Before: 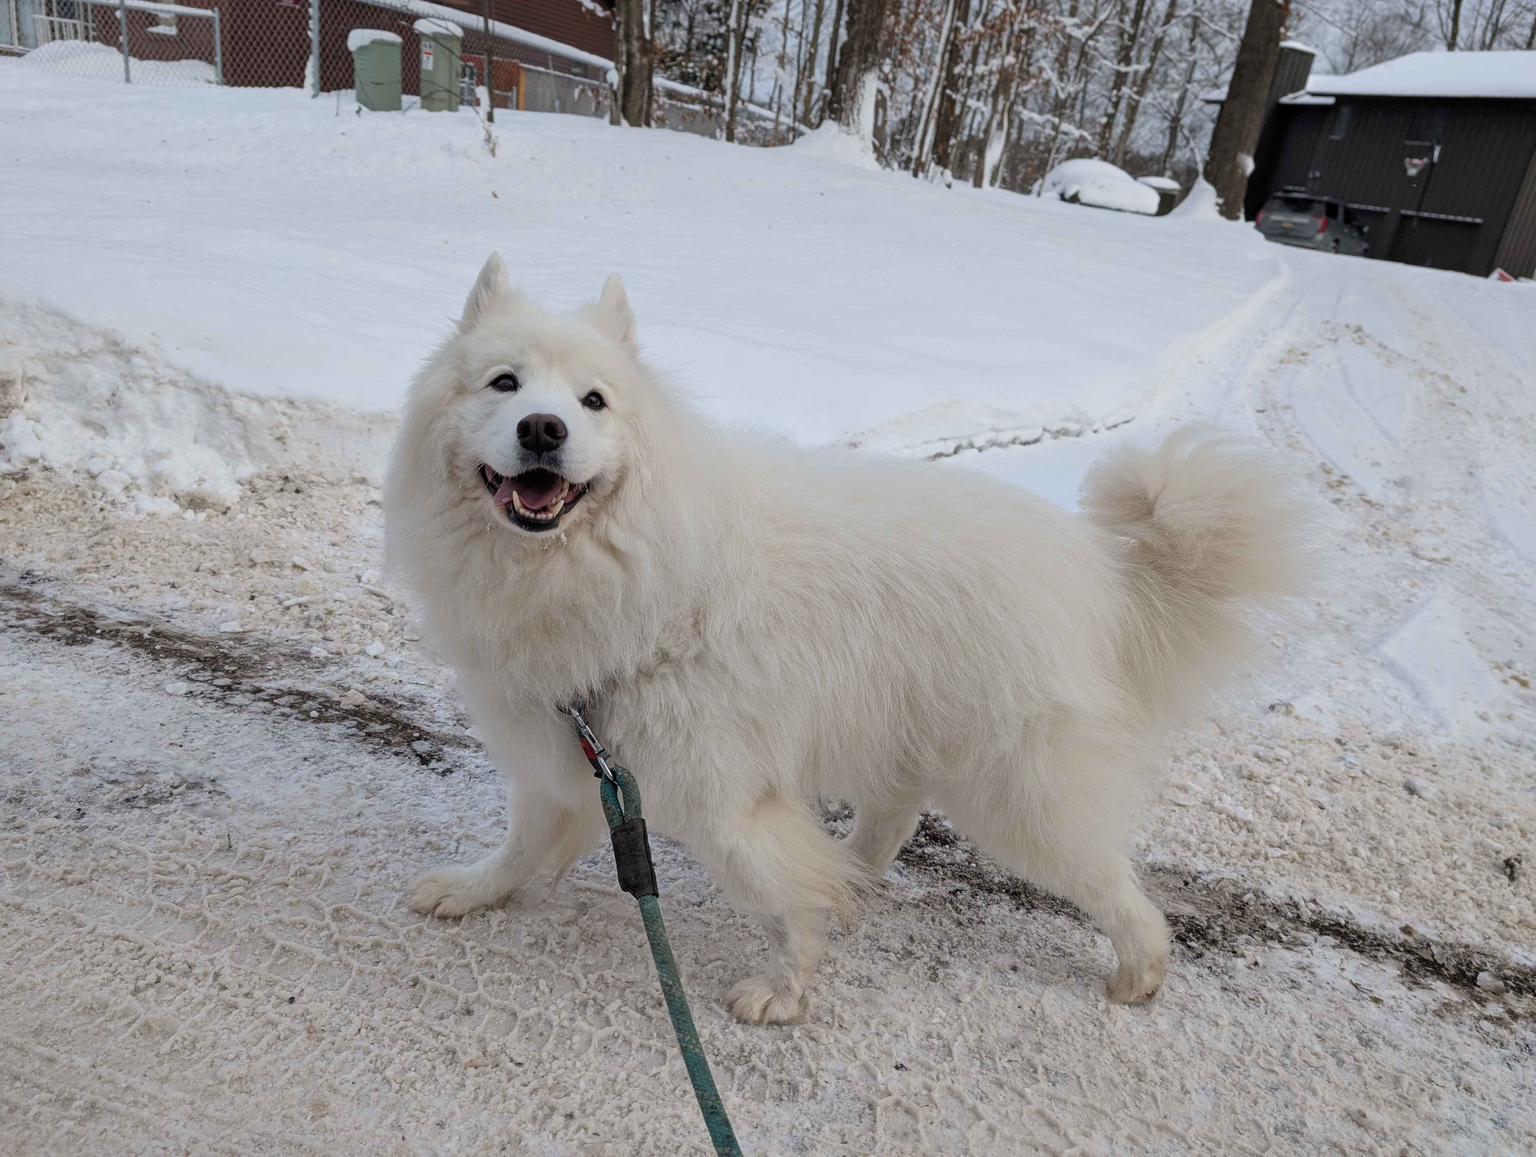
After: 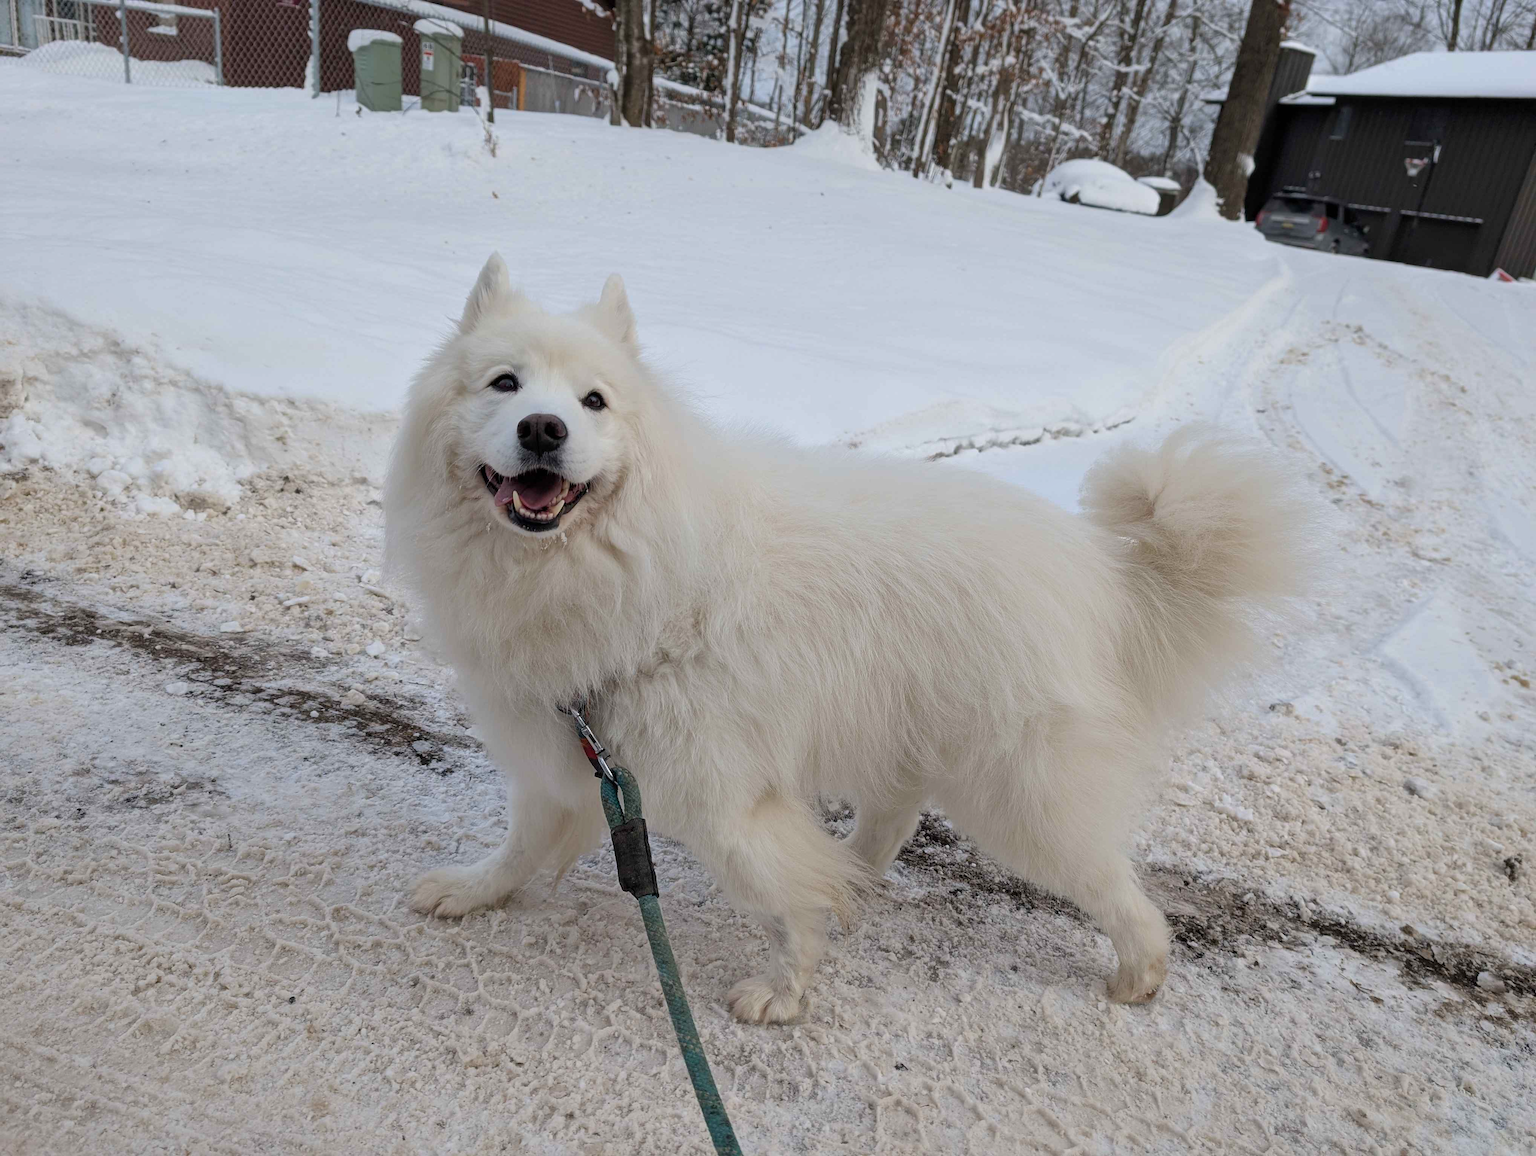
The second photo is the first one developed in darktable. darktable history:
velvia: strength 6.11%
exposure: compensate highlight preservation false
tone equalizer: on, module defaults
